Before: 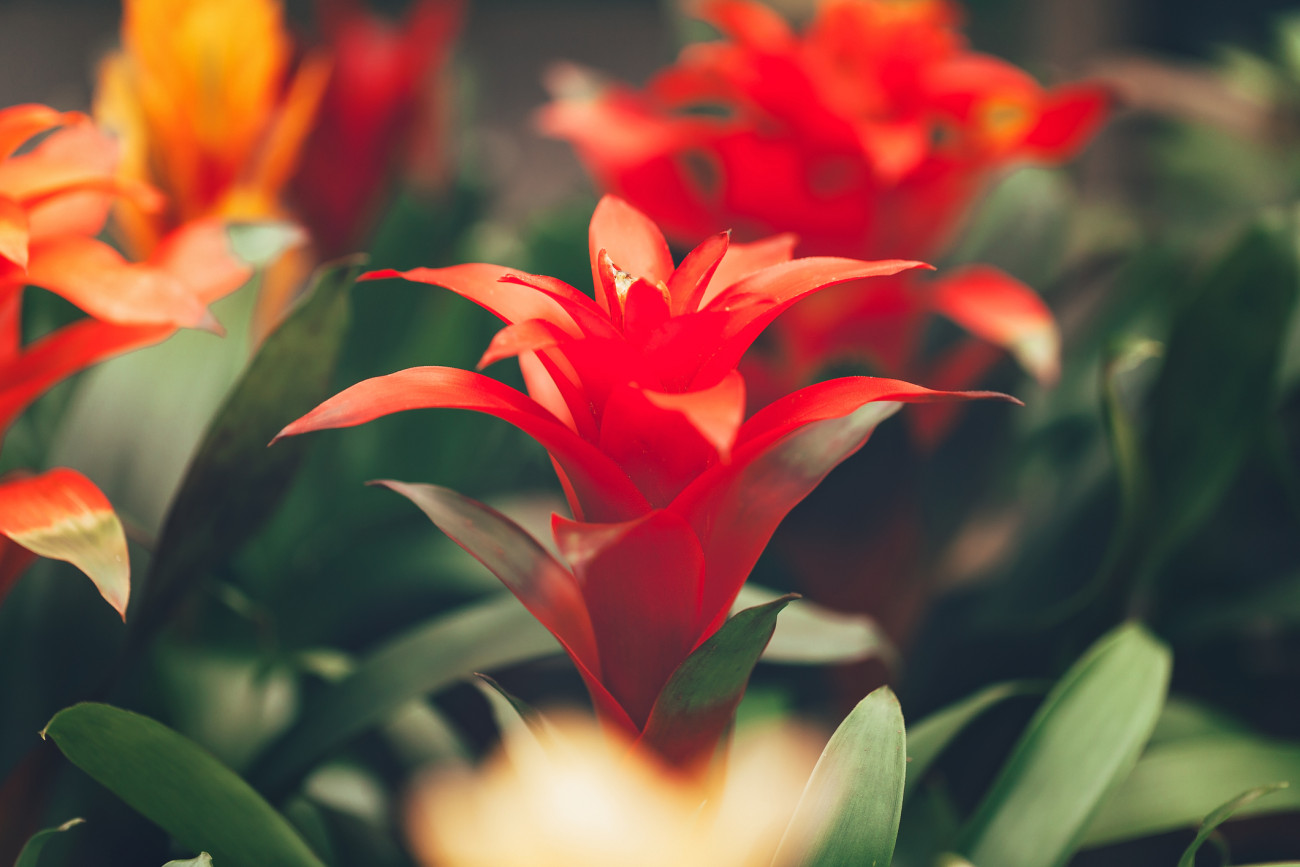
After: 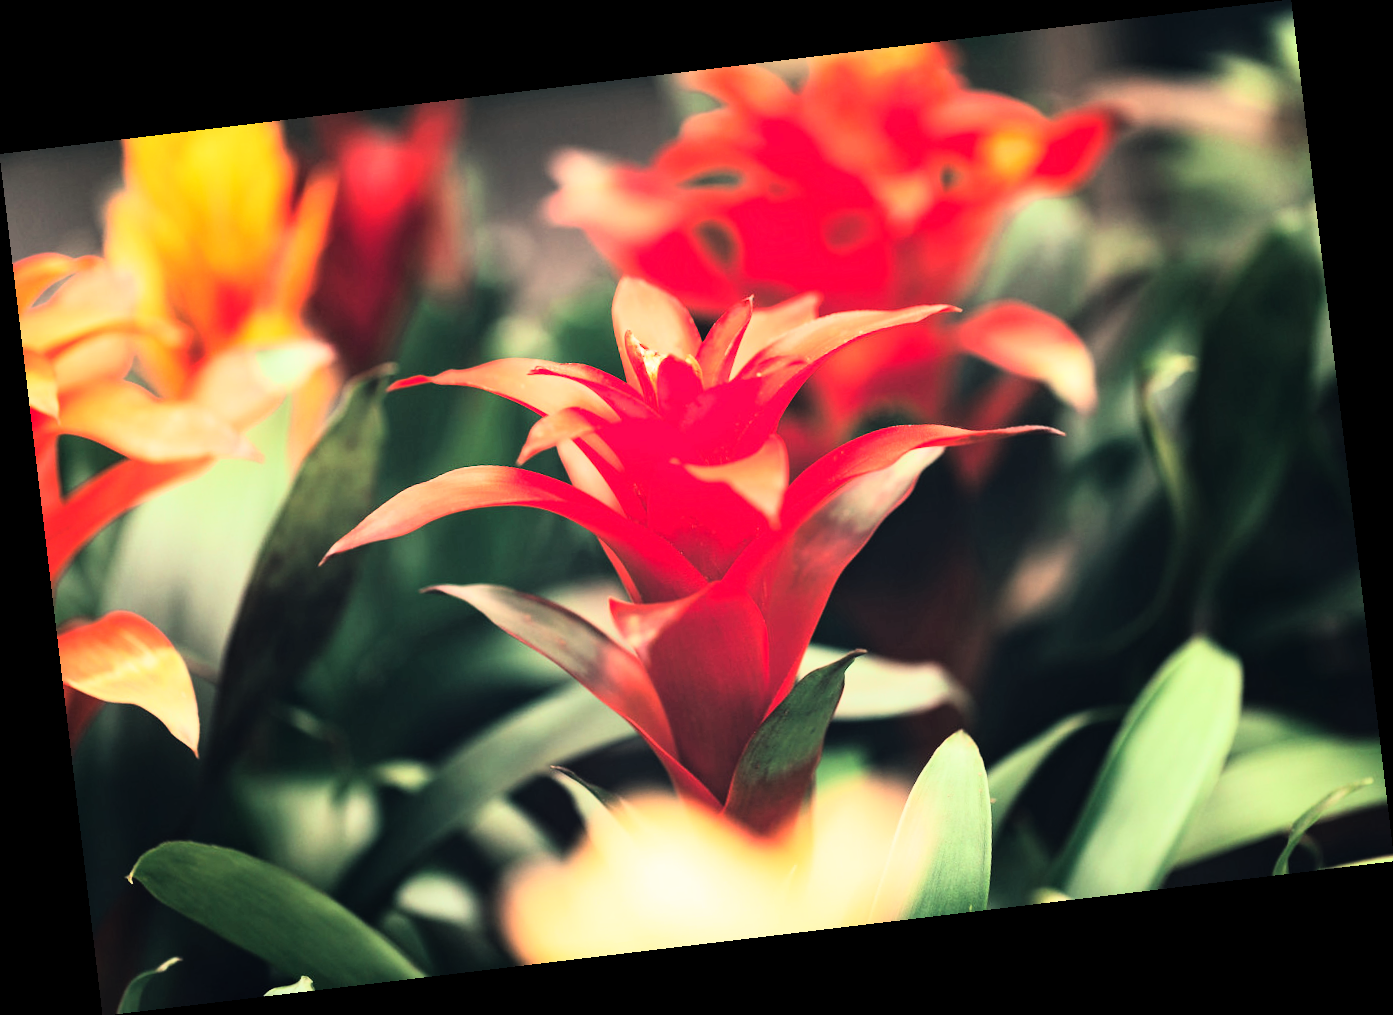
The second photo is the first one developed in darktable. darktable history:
rotate and perspective: rotation -6.83°, automatic cropping off
rgb curve: curves: ch0 [(0, 0) (0.21, 0.15) (0.24, 0.21) (0.5, 0.75) (0.75, 0.96) (0.89, 0.99) (1, 1)]; ch1 [(0, 0.02) (0.21, 0.13) (0.25, 0.2) (0.5, 0.67) (0.75, 0.9) (0.89, 0.97) (1, 1)]; ch2 [(0, 0.02) (0.21, 0.13) (0.25, 0.2) (0.5, 0.67) (0.75, 0.9) (0.89, 0.97) (1, 1)], compensate middle gray true
